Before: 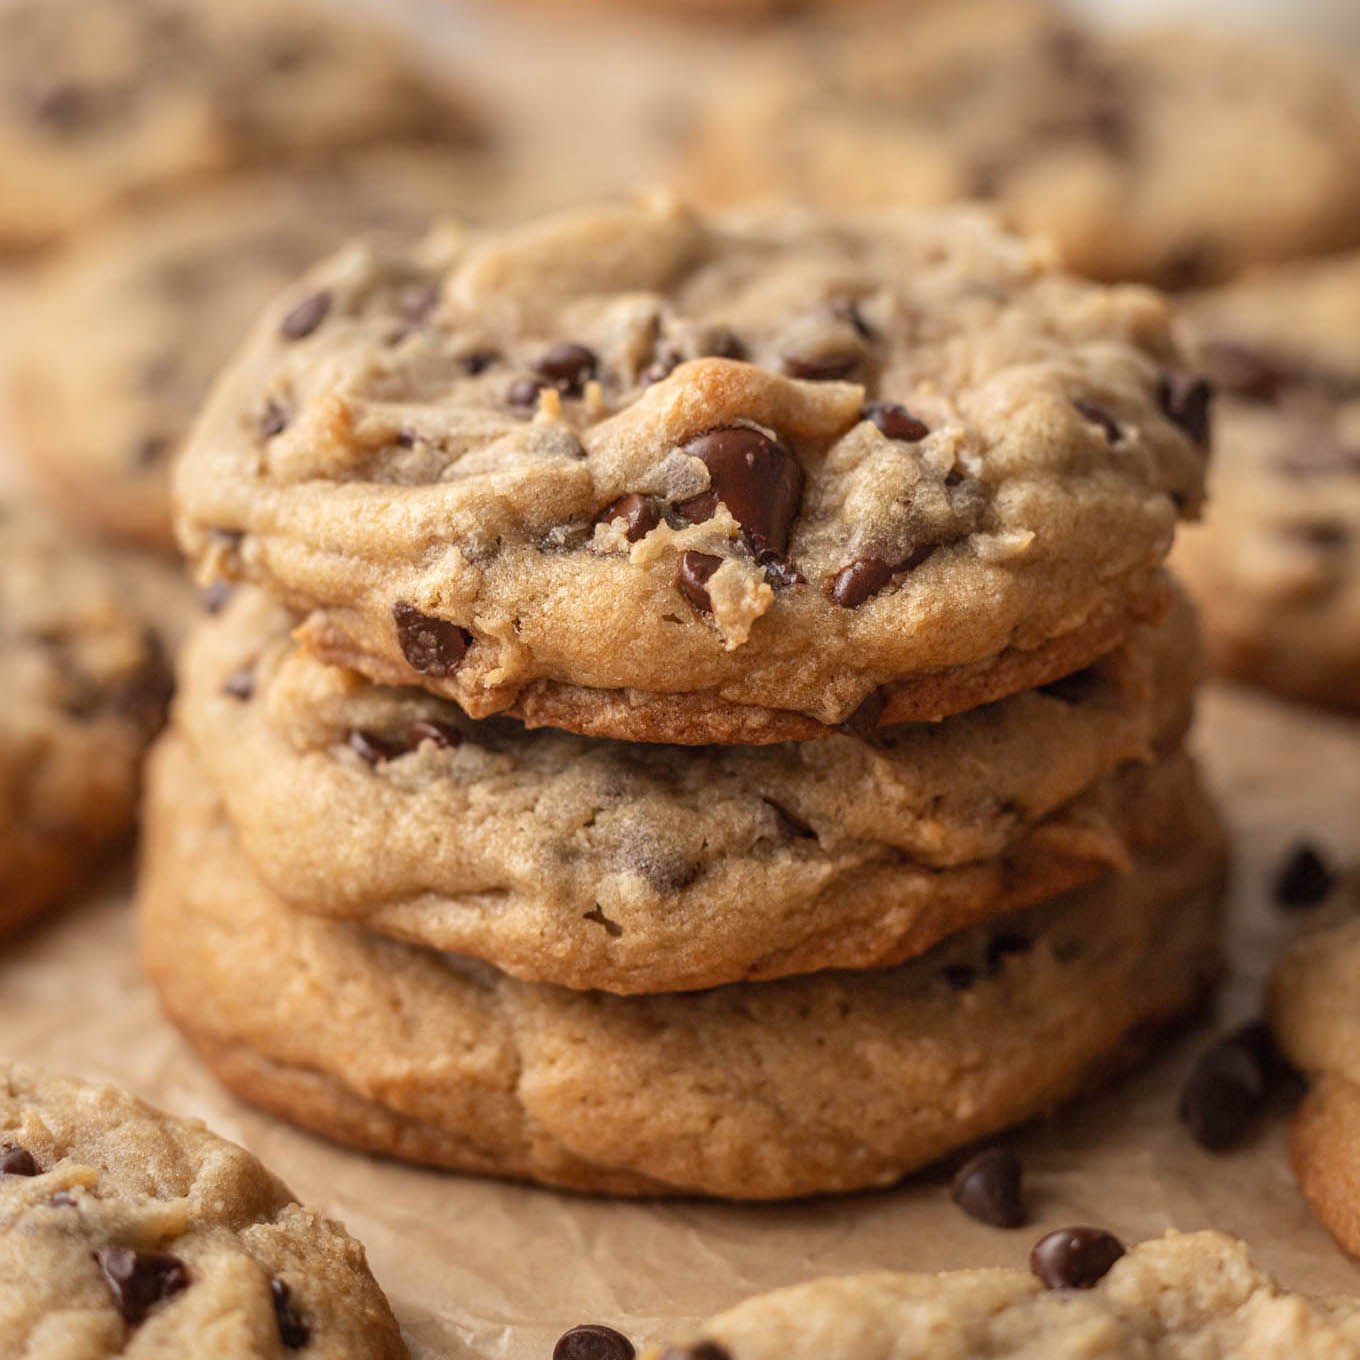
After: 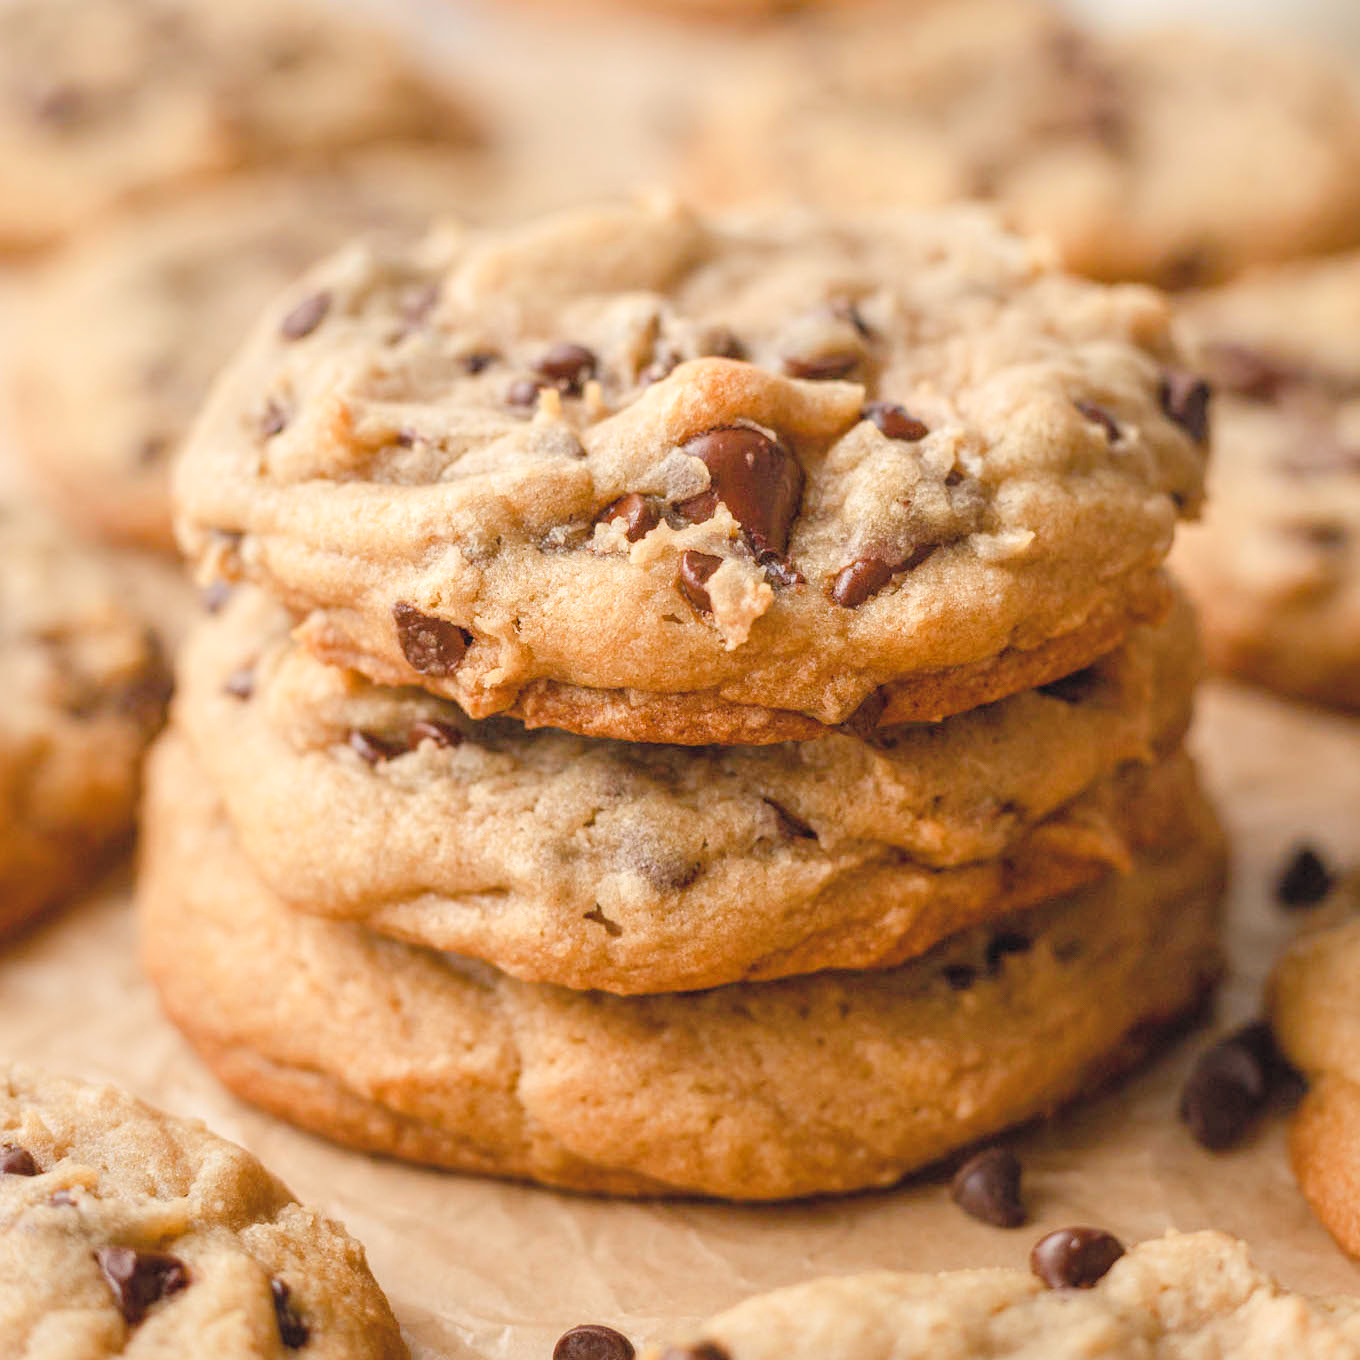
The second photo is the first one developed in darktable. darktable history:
color zones: curves: ch0 [(0, 0.497) (0.143, 0.5) (0.286, 0.5) (0.429, 0.483) (0.571, 0.116) (0.714, -0.006) (0.857, 0.28) (1, 0.497)]
contrast brightness saturation: contrast 0.096, brightness 0.297, saturation 0.139
color balance rgb: perceptual saturation grading › global saturation -0.04%, perceptual saturation grading › highlights -33.711%, perceptual saturation grading › mid-tones 14.964%, perceptual saturation grading › shadows 48.159%
